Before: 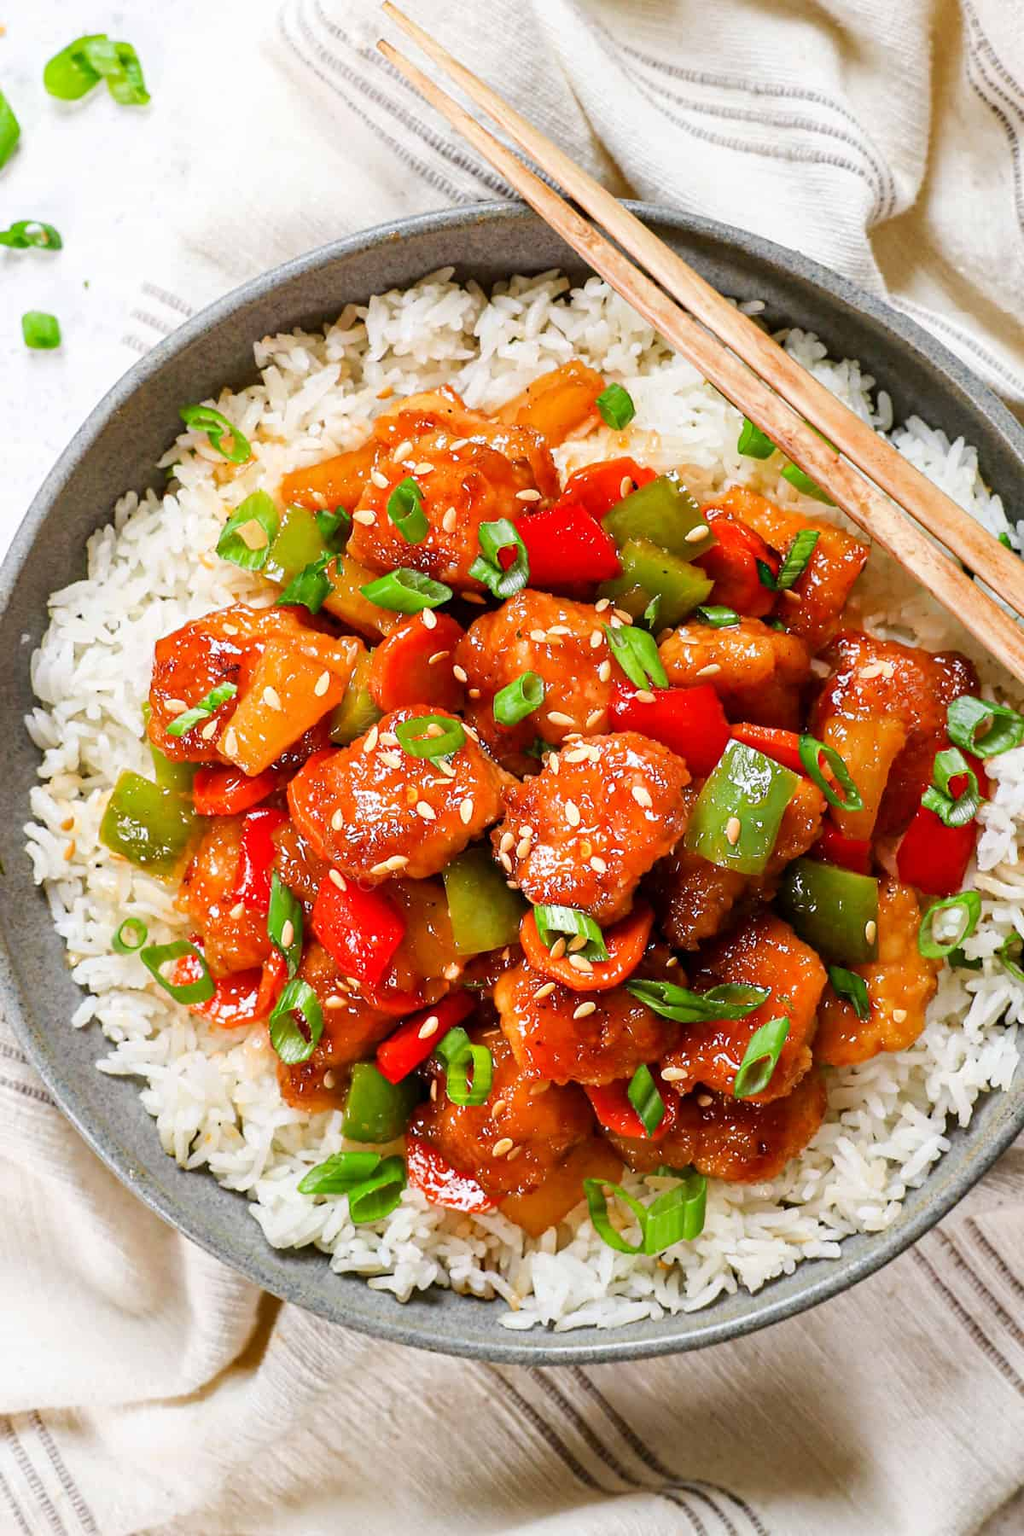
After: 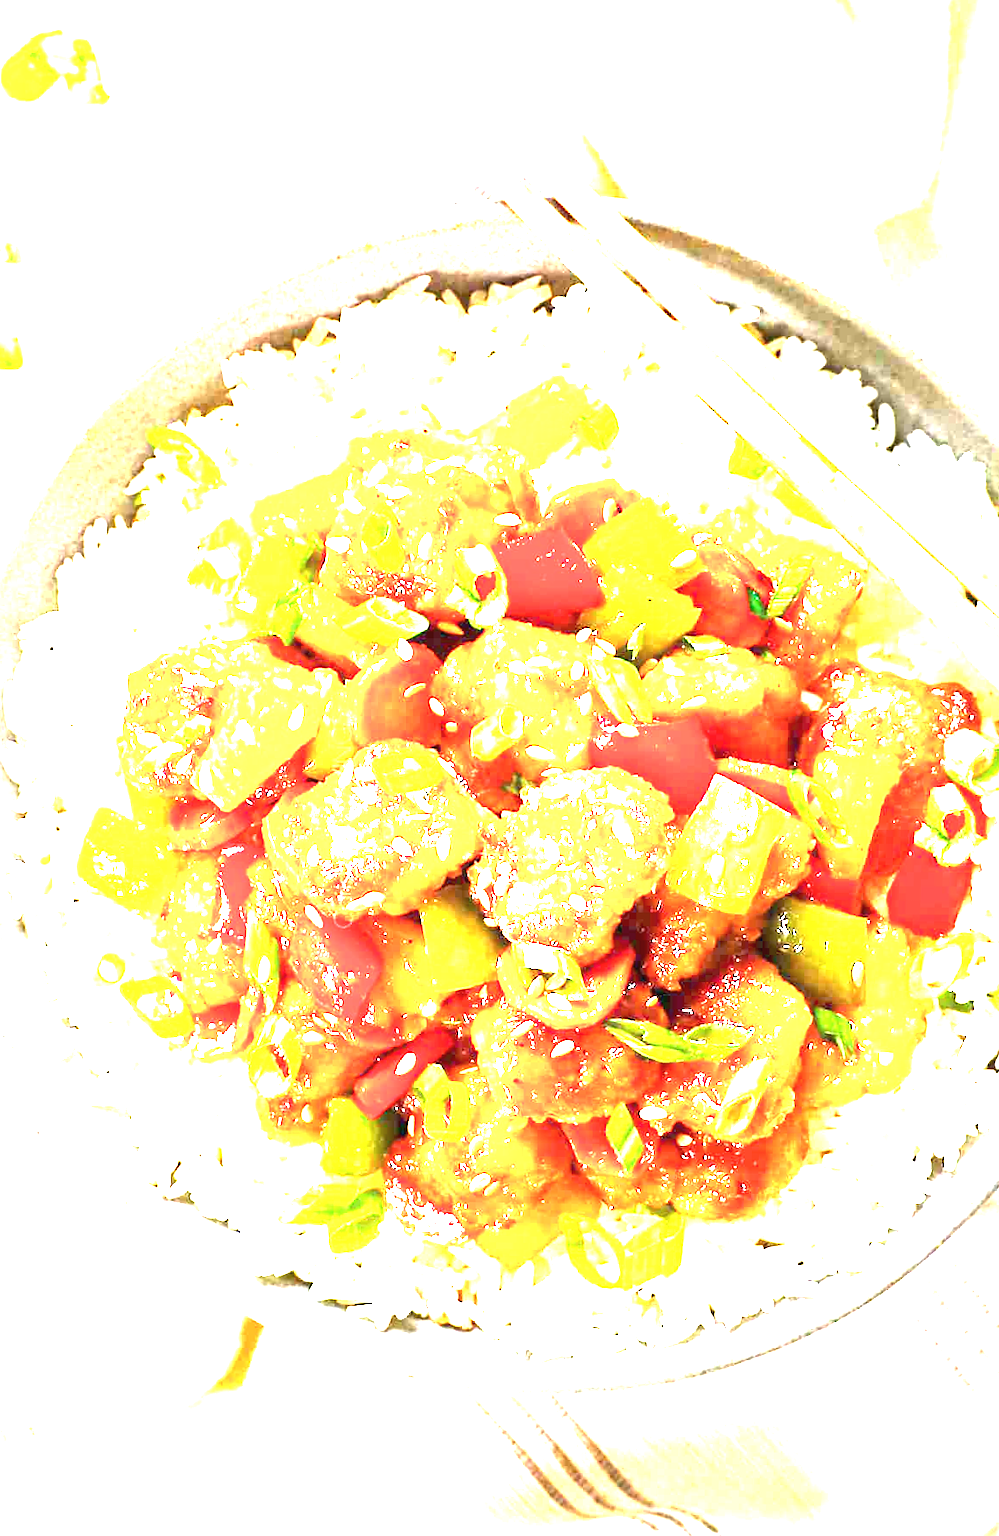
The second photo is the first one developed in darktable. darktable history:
color balance rgb: on, module defaults
exposure: black level correction 0, exposure 4 EV, compensate exposure bias true, compensate highlight preservation false
rotate and perspective: rotation 0.074°, lens shift (vertical) 0.096, lens shift (horizontal) -0.041, crop left 0.043, crop right 0.952, crop top 0.024, crop bottom 0.979
